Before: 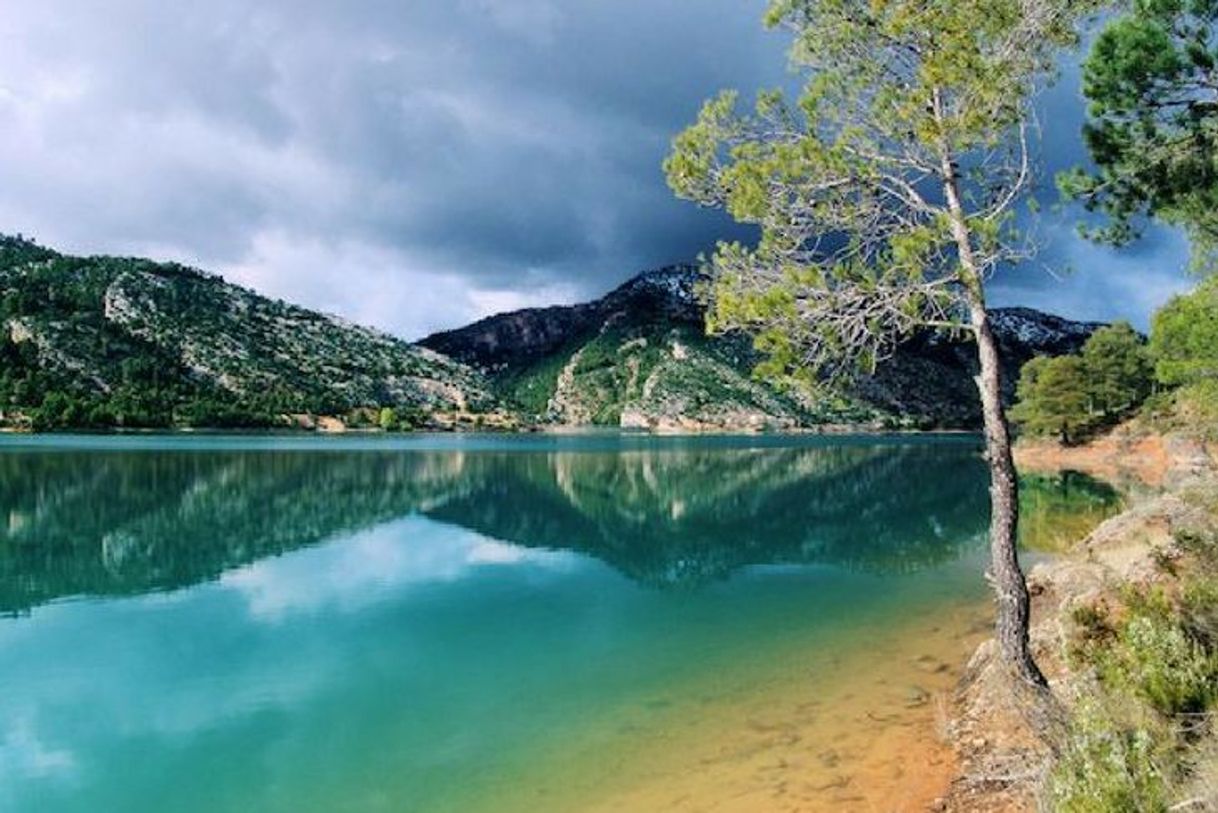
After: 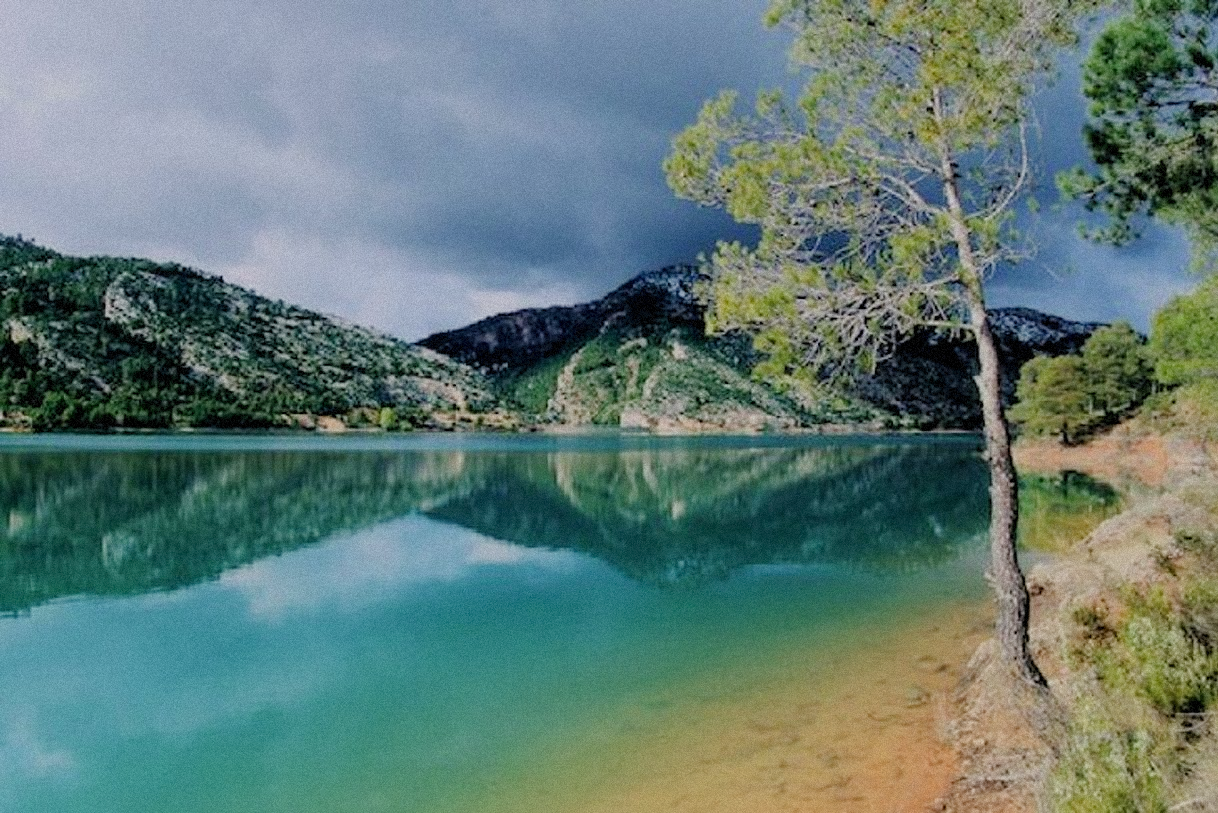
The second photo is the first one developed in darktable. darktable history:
grain: mid-tones bias 0%
filmic rgb: black relative exposure -6.59 EV, white relative exposure 4.71 EV, hardness 3.13, contrast 0.805
